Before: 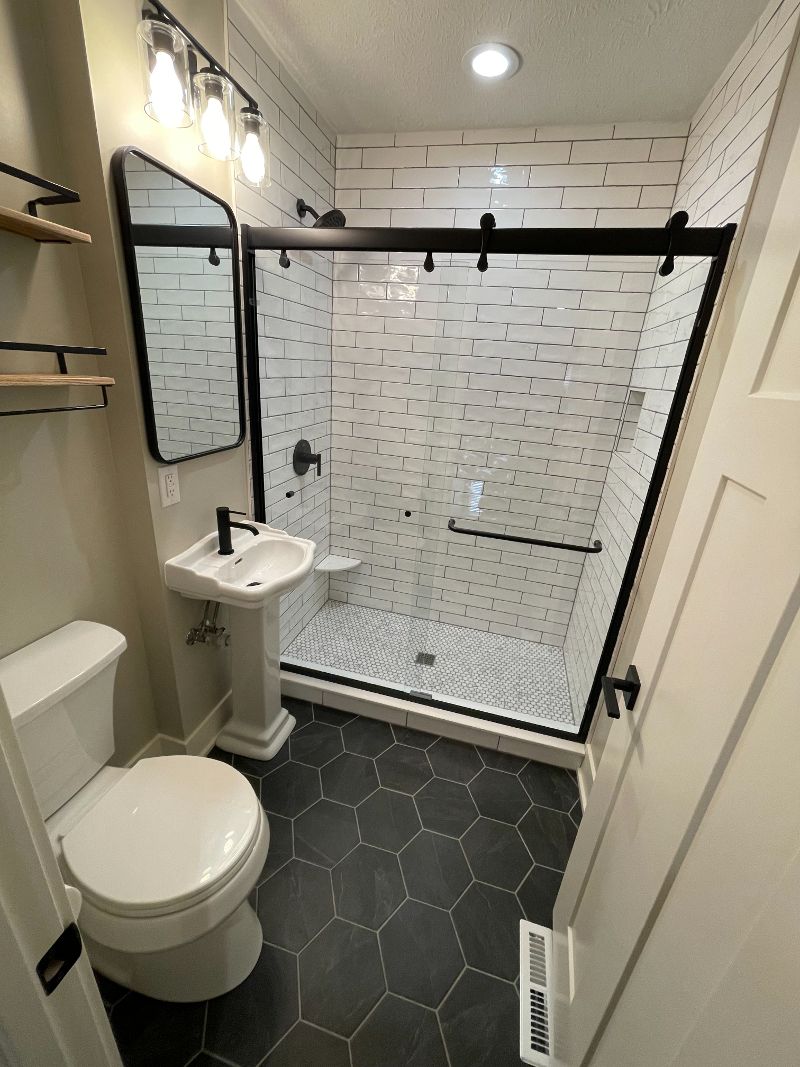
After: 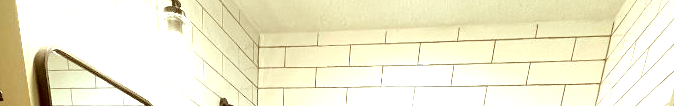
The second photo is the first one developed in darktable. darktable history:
crop and rotate: left 9.644%, top 9.491%, right 6.021%, bottom 80.509%
color correction: highlights a* -5.94, highlights b* 9.48, shadows a* 10.12, shadows b* 23.94
tone curve: curves: ch0 [(0.003, 0) (0.066, 0.017) (0.163, 0.09) (0.264, 0.238) (0.395, 0.421) (0.517, 0.575) (0.633, 0.687) (0.791, 0.814) (1, 1)]; ch1 [(0, 0) (0.149, 0.17) (0.327, 0.339) (0.39, 0.403) (0.456, 0.463) (0.501, 0.502) (0.512, 0.507) (0.53, 0.533) (0.575, 0.592) (0.671, 0.655) (0.729, 0.679) (1, 1)]; ch2 [(0, 0) (0.337, 0.382) (0.464, 0.47) (0.501, 0.502) (0.527, 0.532) (0.563, 0.555) (0.615, 0.61) (0.663, 0.68) (1, 1)], color space Lab, independent channels, preserve colors none
exposure: exposure 1.5 EV, compensate highlight preservation false
